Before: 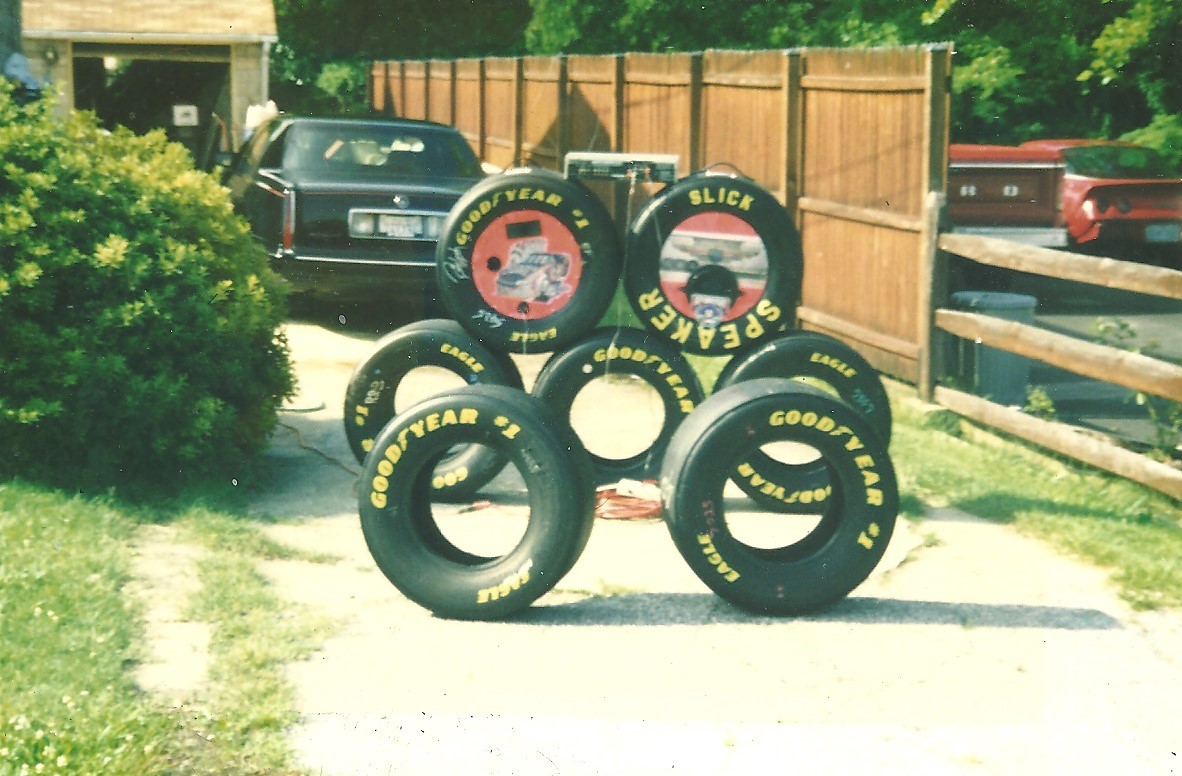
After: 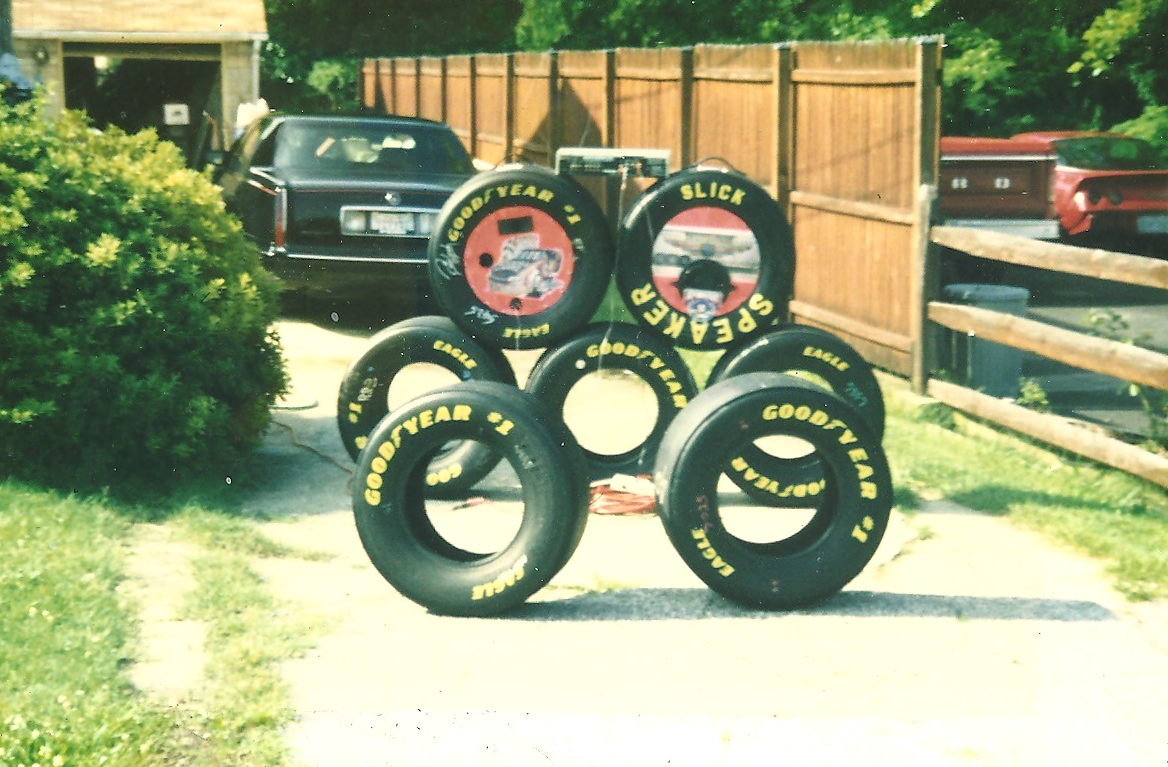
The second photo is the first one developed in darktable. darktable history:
rgb curve: curves: ch0 [(0, 0) (0.078, 0.051) (0.929, 0.956) (1, 1)], compensate middle gray true
rotate and perspective: rotation -0.45°, automatic cropping original format, crop left 0.008, crop right 0.992, crop top 0.012, crop bottom 0.988
contrast brightness saturation: contrast 0.1, brightness 0.02, saturation 0.02
